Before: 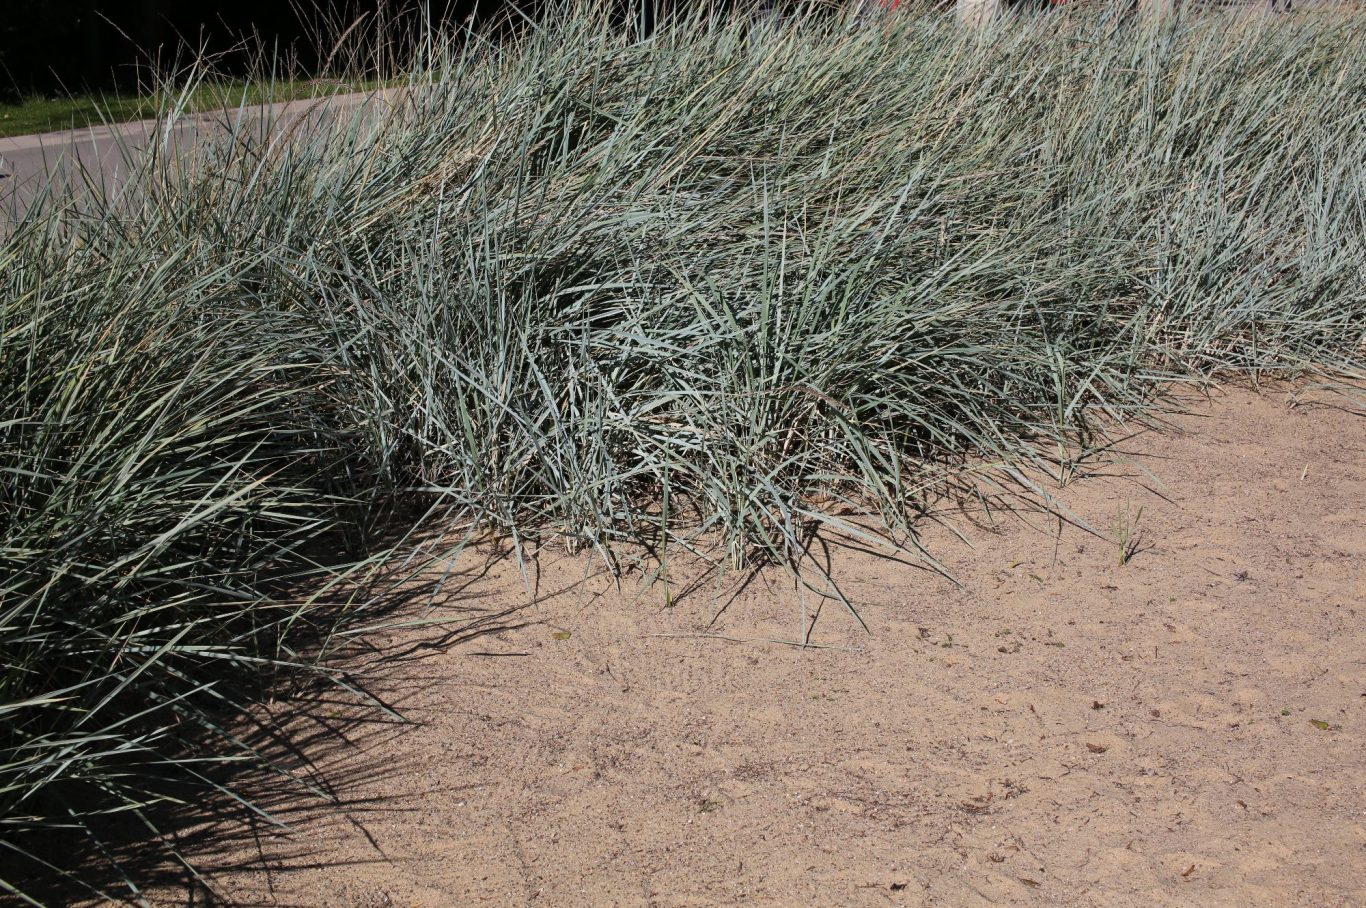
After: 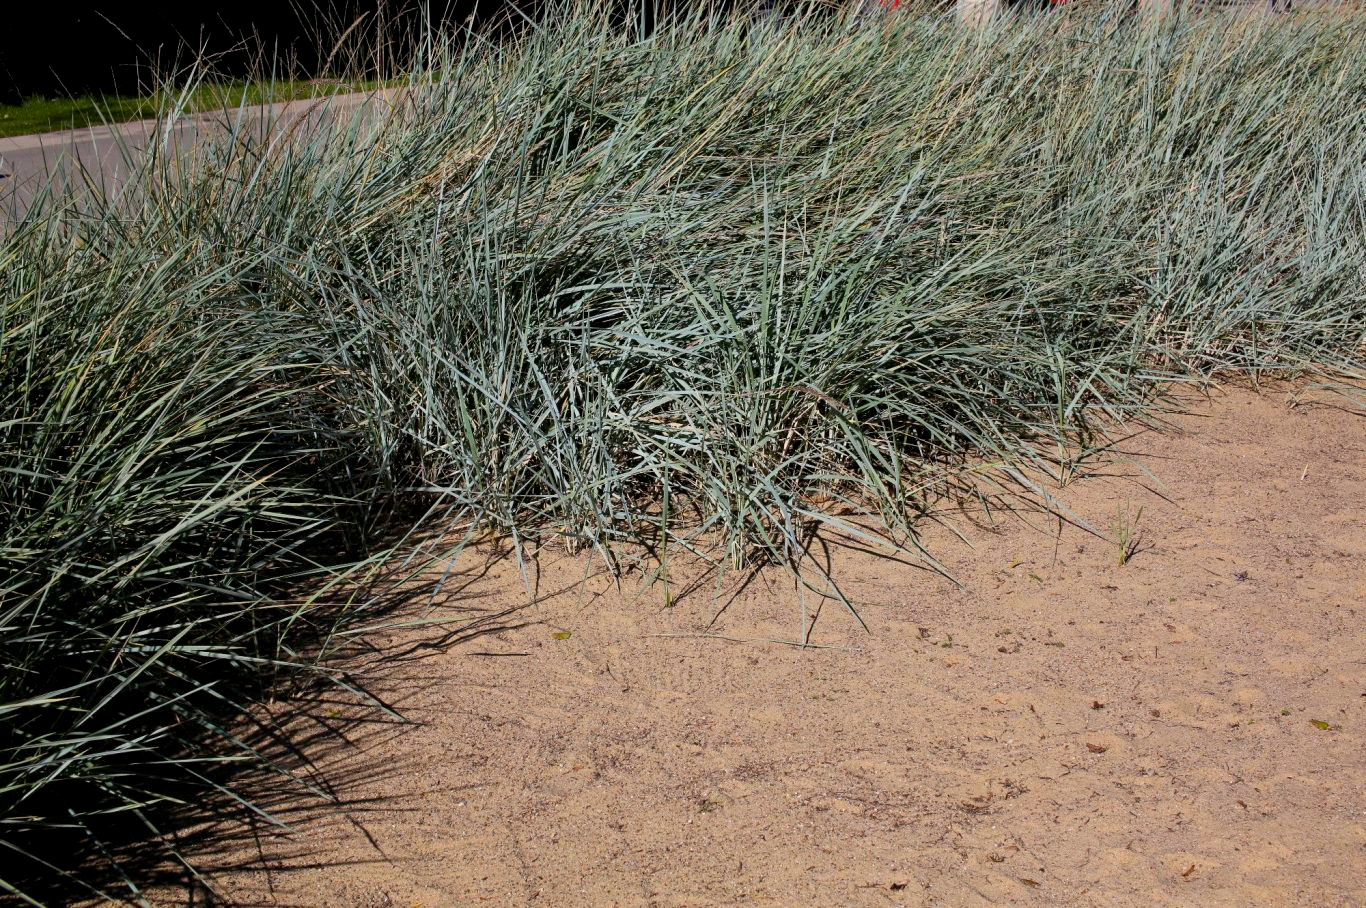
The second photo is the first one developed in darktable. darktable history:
color balance rgb: global offset › luminance -0.511%, perceptual saturation grading › global saturation 39.491%, global vibrance 8.1%
